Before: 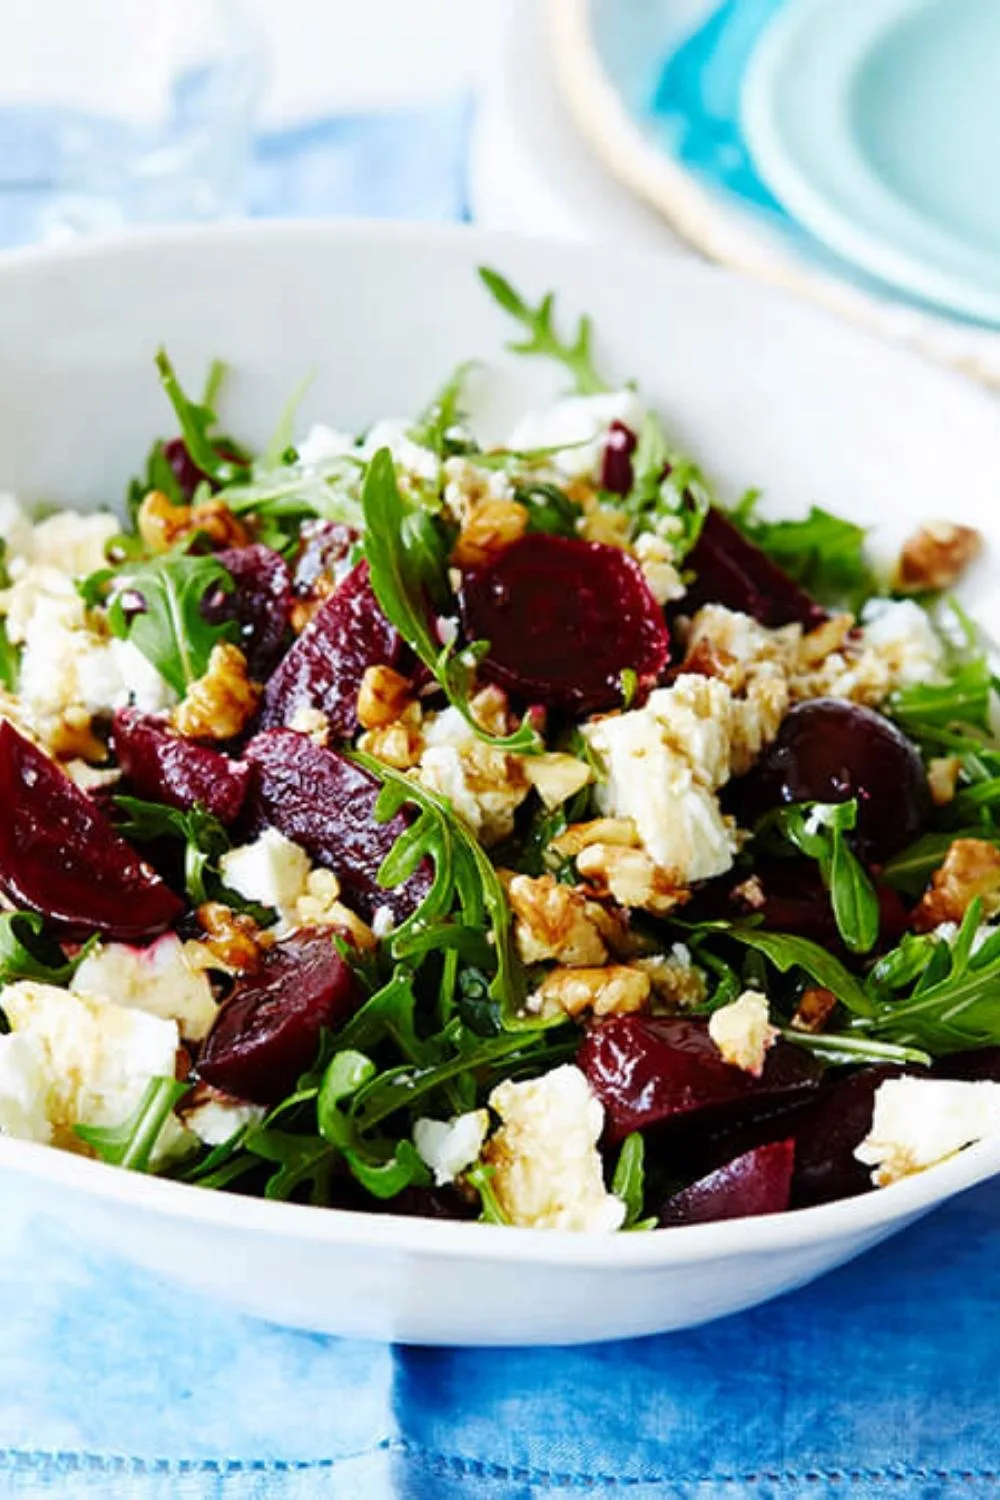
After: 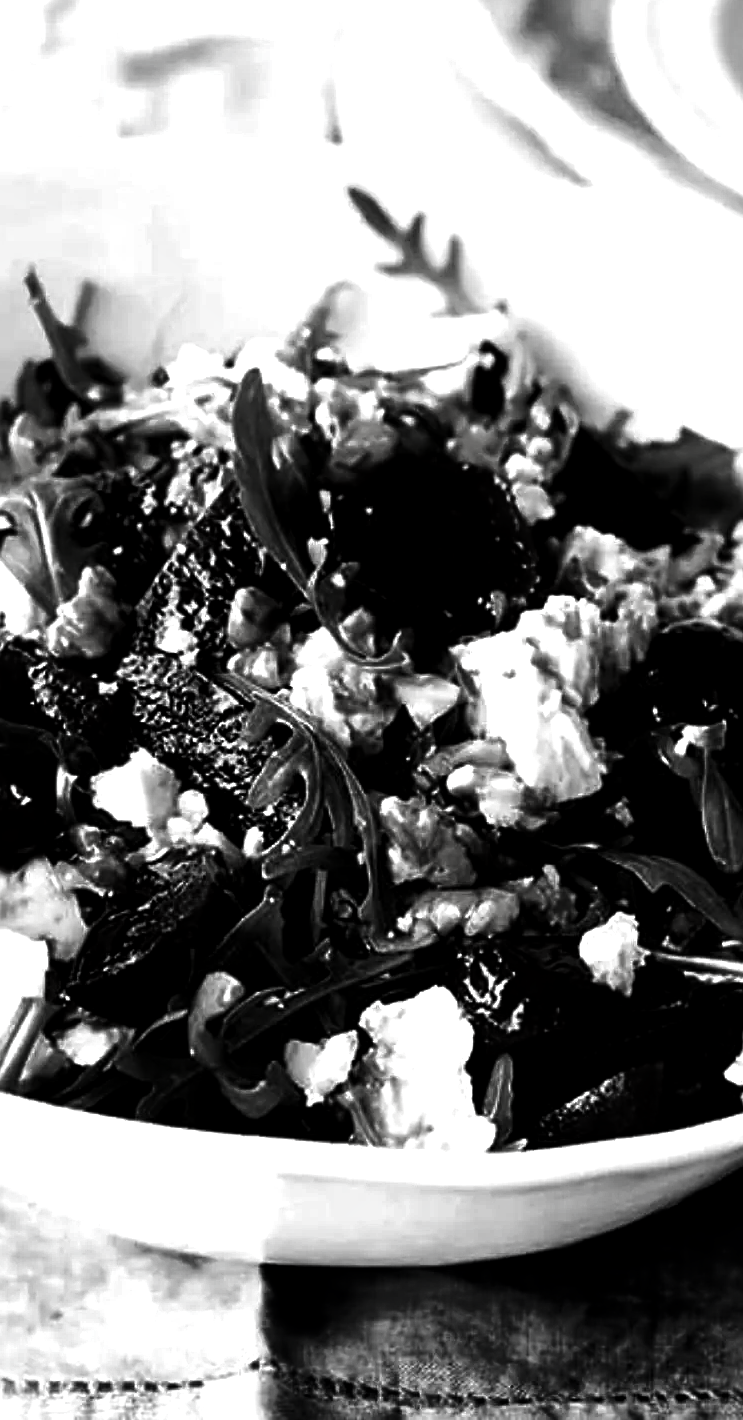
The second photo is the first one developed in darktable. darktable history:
exposure: exposure 0.154 EV, compensate exposure bias true, compensate highlight preservation false
color balance rgb: power › chroma 0.314%, power › hue 25.35°, perceptual saturation grading › global saturation 29.421%, perceptual brilliance grading › highlights 15.961%, perceptual brilliance grading › shadows -14.201%, saturation formula JzAzBz (2021)
crop and rotate: left 13.098%, top 5.323%, right 12.53%
local contrast: mode bilateral grid, contrast 20, coarseness 50, detail 120%, midtone range 0.2
sharpen: on, module defaults
contrast brightness saturation: contrast -0.033, brightness -0.599, saturation -0.995
color zones: curves: ch0 [(0, 0.511) (0.143, 0.531) (0.286, 0.56) (0.429, 0.5) (0.571, 0.5) (0.714, 0.5) (0.857, 0.5) (1, 0.5)]; ch1 [(0, 0.525) (0.143, 0.705) (0.286, 0.715) (0.429, 0.35) (0.571, 0.35) (0.714, 0.35) (0.857, 0.4) (1, 0.4)]; ch2 [(0, 0.572) (0.143, 0.512) (0.286, 0.473) (0.429, 0.45) (0.571, 0.5) (0.714, 0.5) (0.857, 0.518) (1, 0.518)]
